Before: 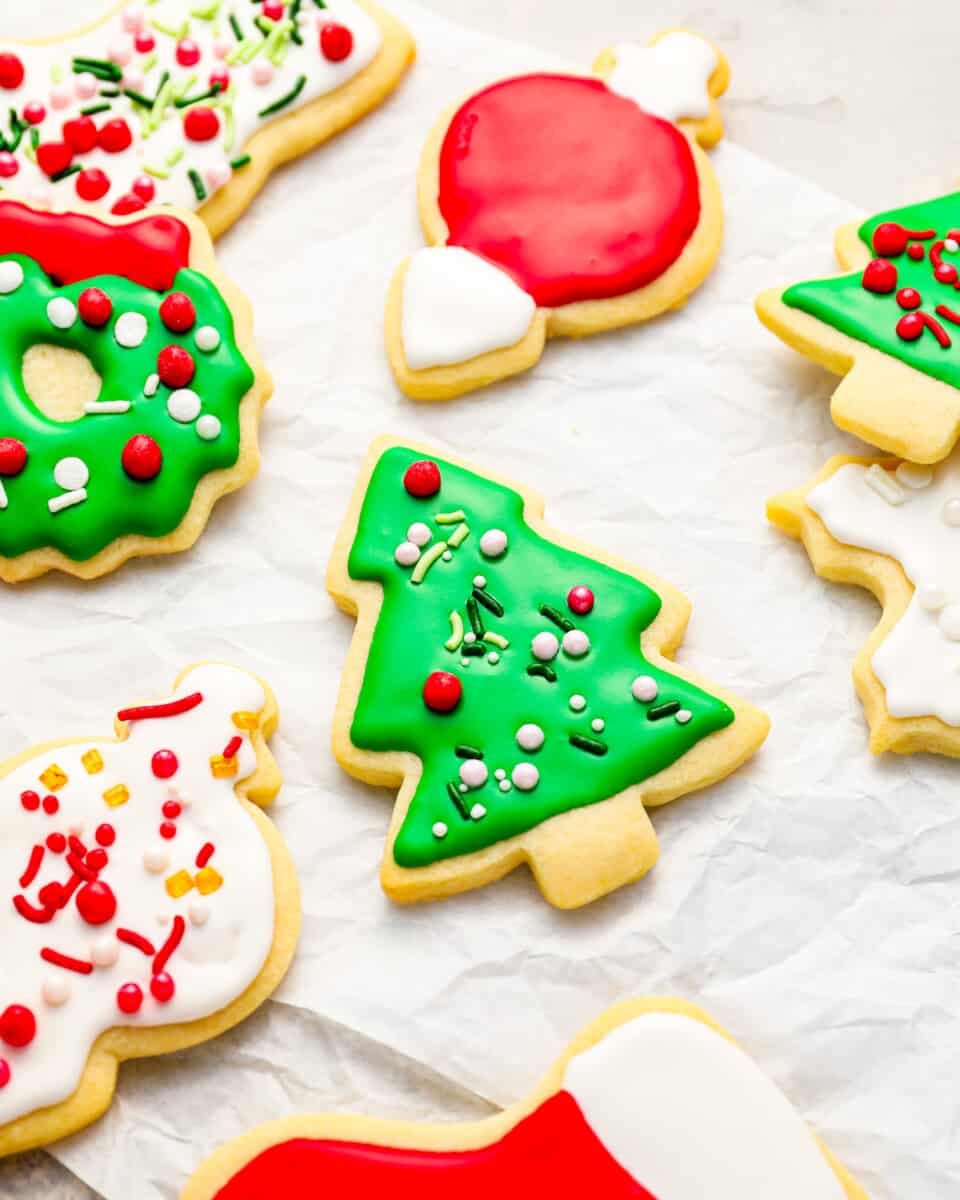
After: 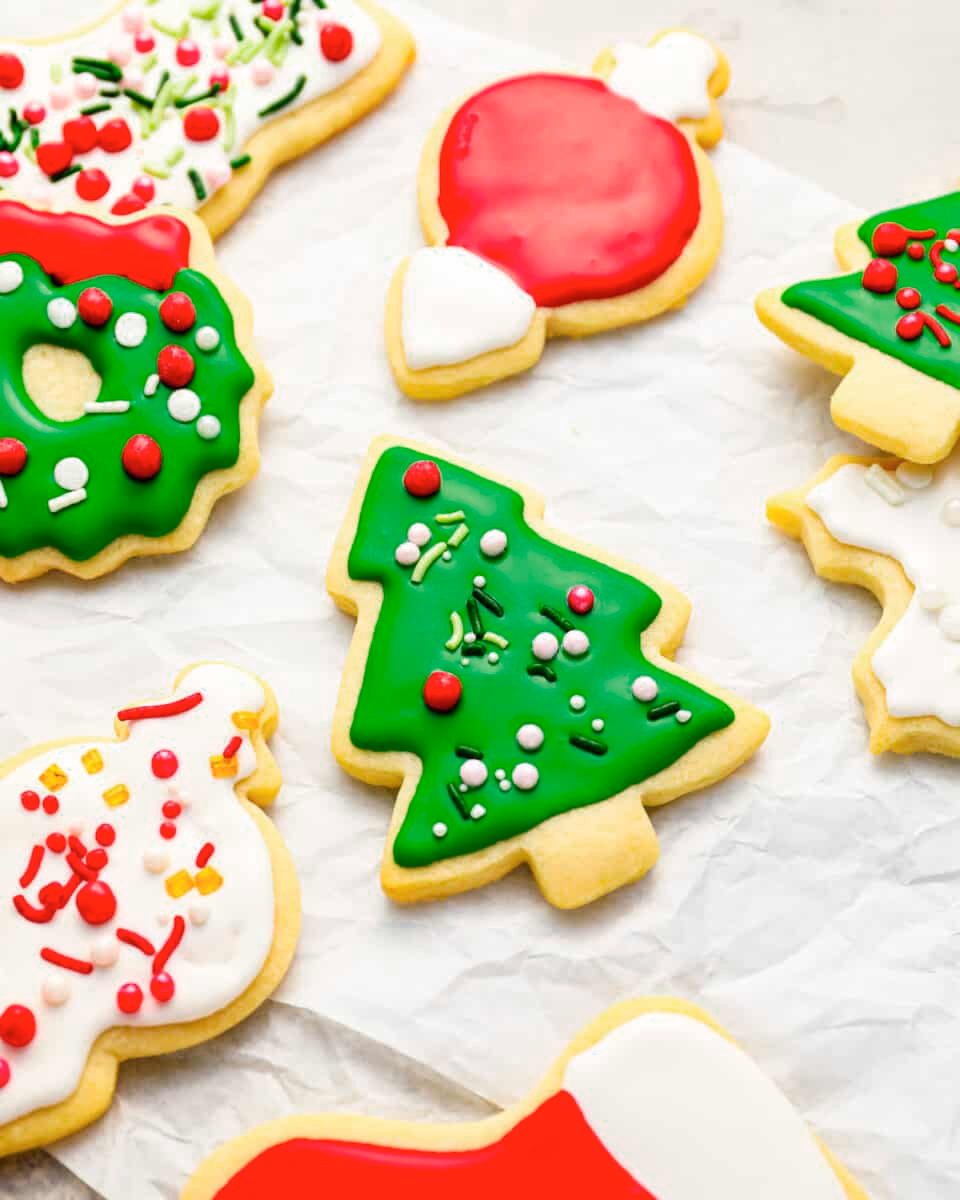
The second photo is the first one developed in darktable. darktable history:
color zones: curves: ch0 [(0.25, 0.5) (0.636, 0.25) (0.75, 0.5)]
base curve: exposure shift 0, preserve colors none
